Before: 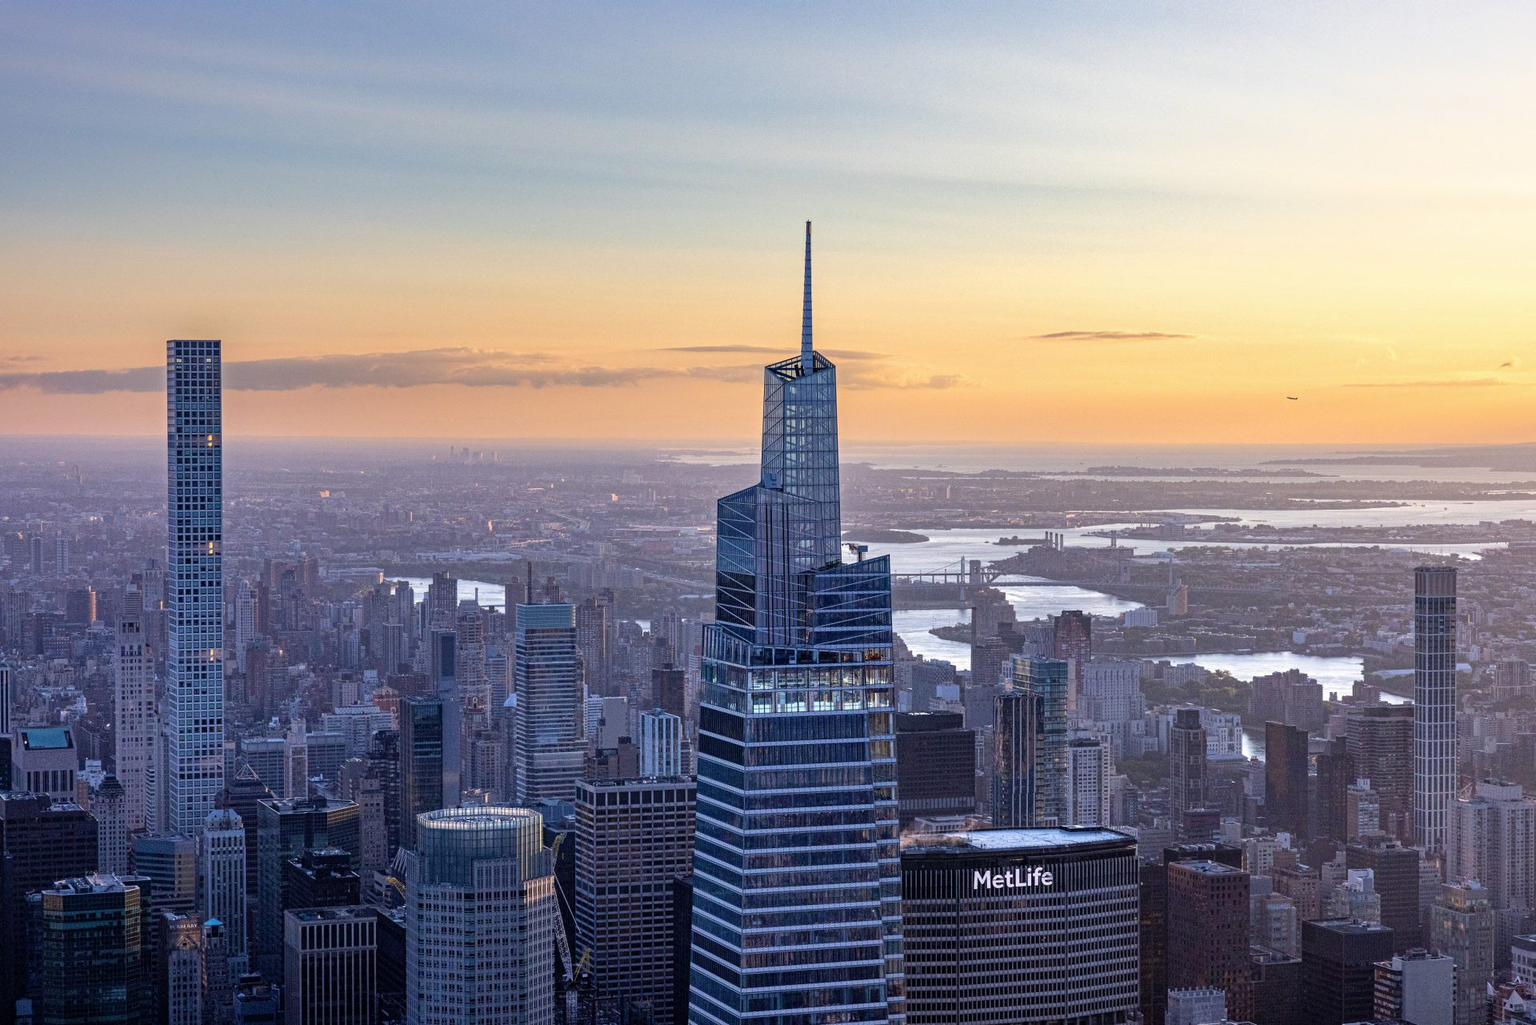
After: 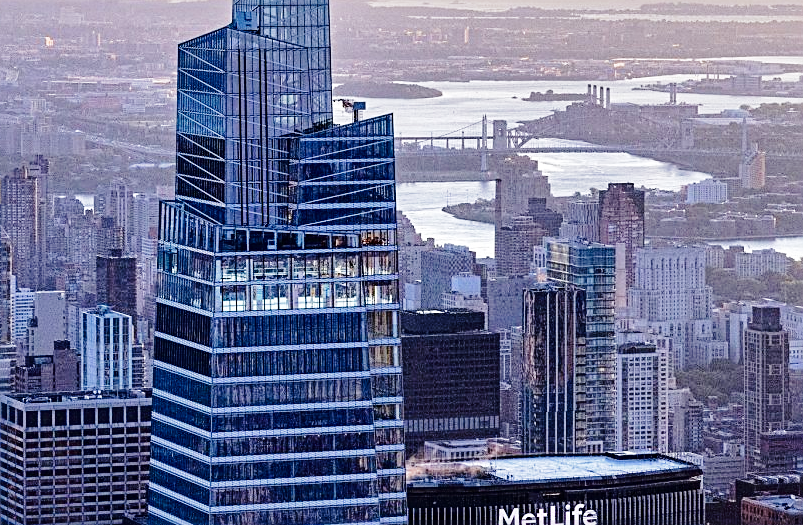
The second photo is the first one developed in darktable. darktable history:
crop: left 37.476%, top 45.338%, right 20.666%, bottom 13.654%
sharpen: on, module defaults
base curve: curves: ch0 [(0, 0) (0.028, 0.03) (0.121, 0.232) (0.46, 0.748) (0.859, 0.968) (1, 1)], preserve colors none
tone curve: curves: ch0 [(0, 0) (0.003, 0.002) (0.011, 0.006) (0.025, 0.013) (0.044, 0.019) (0.069, 0.032) (0.1, 0.056) (0.136, 0.095) (0.177, 0.144) (0.224, 0.193) (0.277, 0.26) (0.335, 0.331) (0.399, 0.405) (0.468, 0.479) (0.543, 0.552) (0.623, 0.624) (0.709, 0.699) (0.801, 0.772) (0.898, 0.856) (1, 1)], color space Lab, independent channels, preserve colors none
